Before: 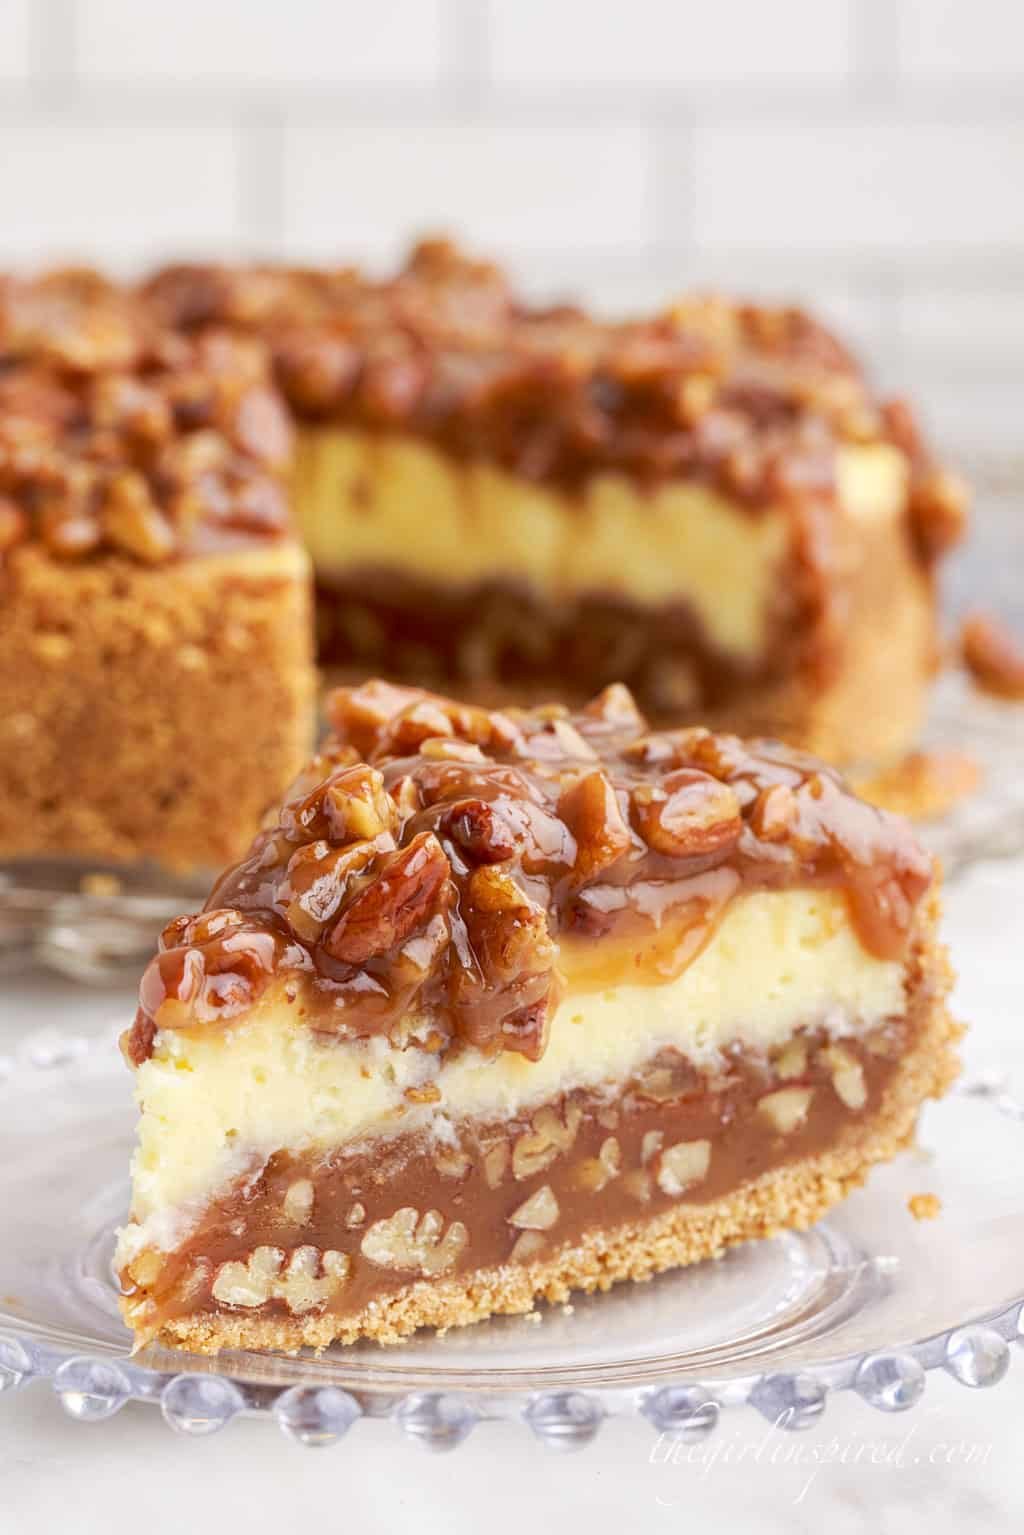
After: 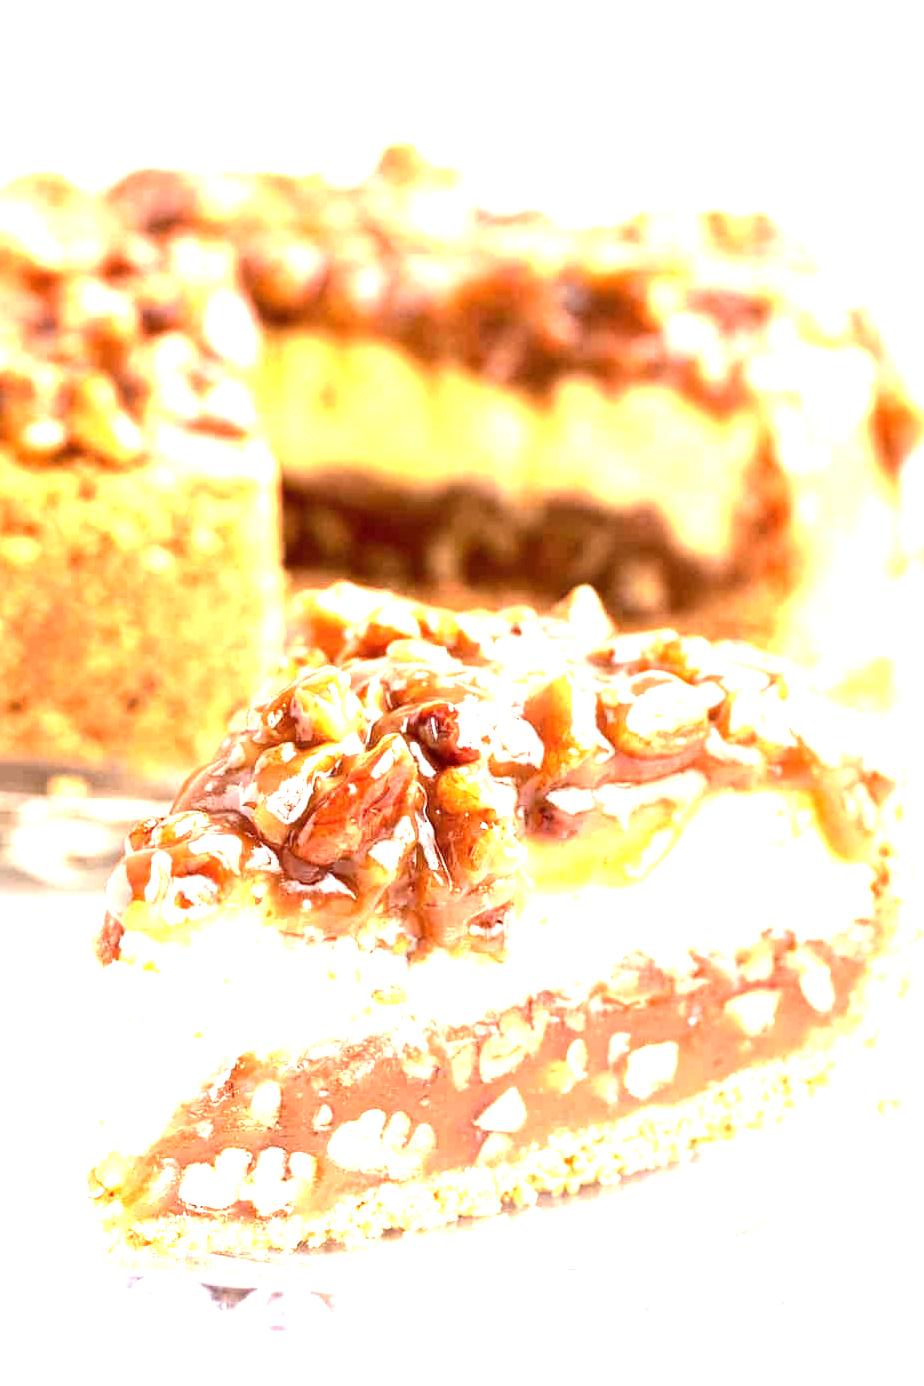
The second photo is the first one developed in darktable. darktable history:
crop: left 3.305%, top 6.436%, right 6.389%, bottom 3.258%
exposure: black level correction 0, exposure 1.45 EV, compensate exposure bias true, compensate highlight preservation false
tone equalizer: -8 EV -0.75 EV, -7 EV -0.7 EV, -6 EV -0.6 EV, -5 EV -0.4 EV, -3 EV 0.4 EV, -2 EV 0.6 EV, -1 EV 0.7 EV, +0 EV 0.75 EV, edges refinement/feathering 500, mask exposure compensation -1.57 EV, preserve details no
rotate and perspective: automatic cropping original format, crop left 0, crop top 0
